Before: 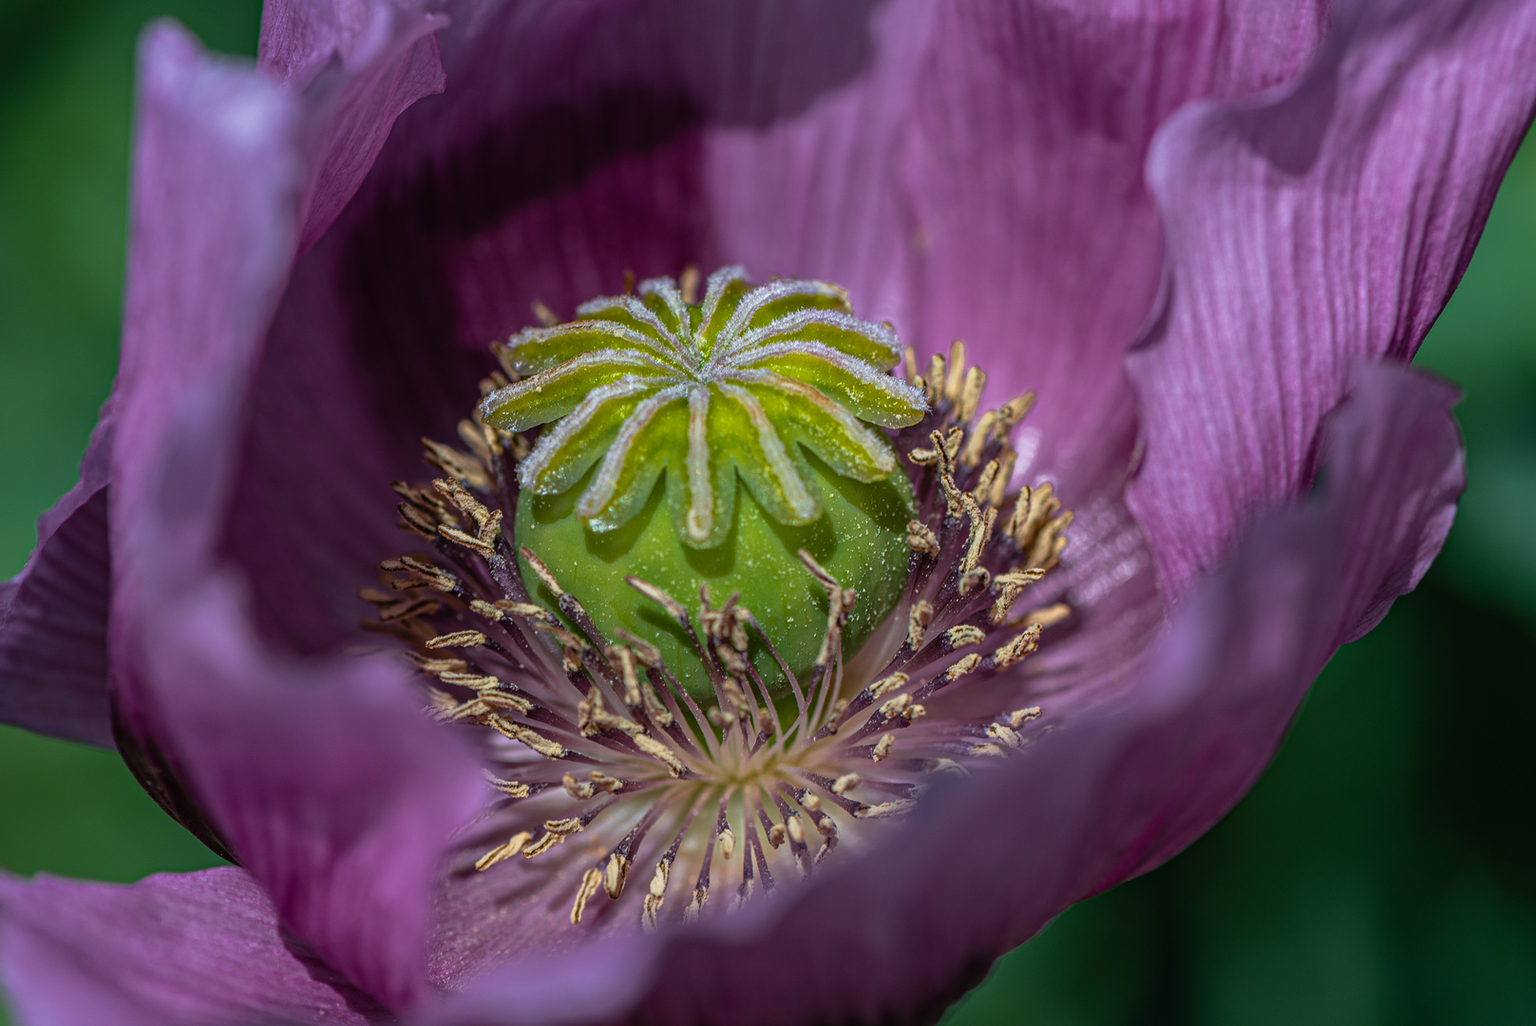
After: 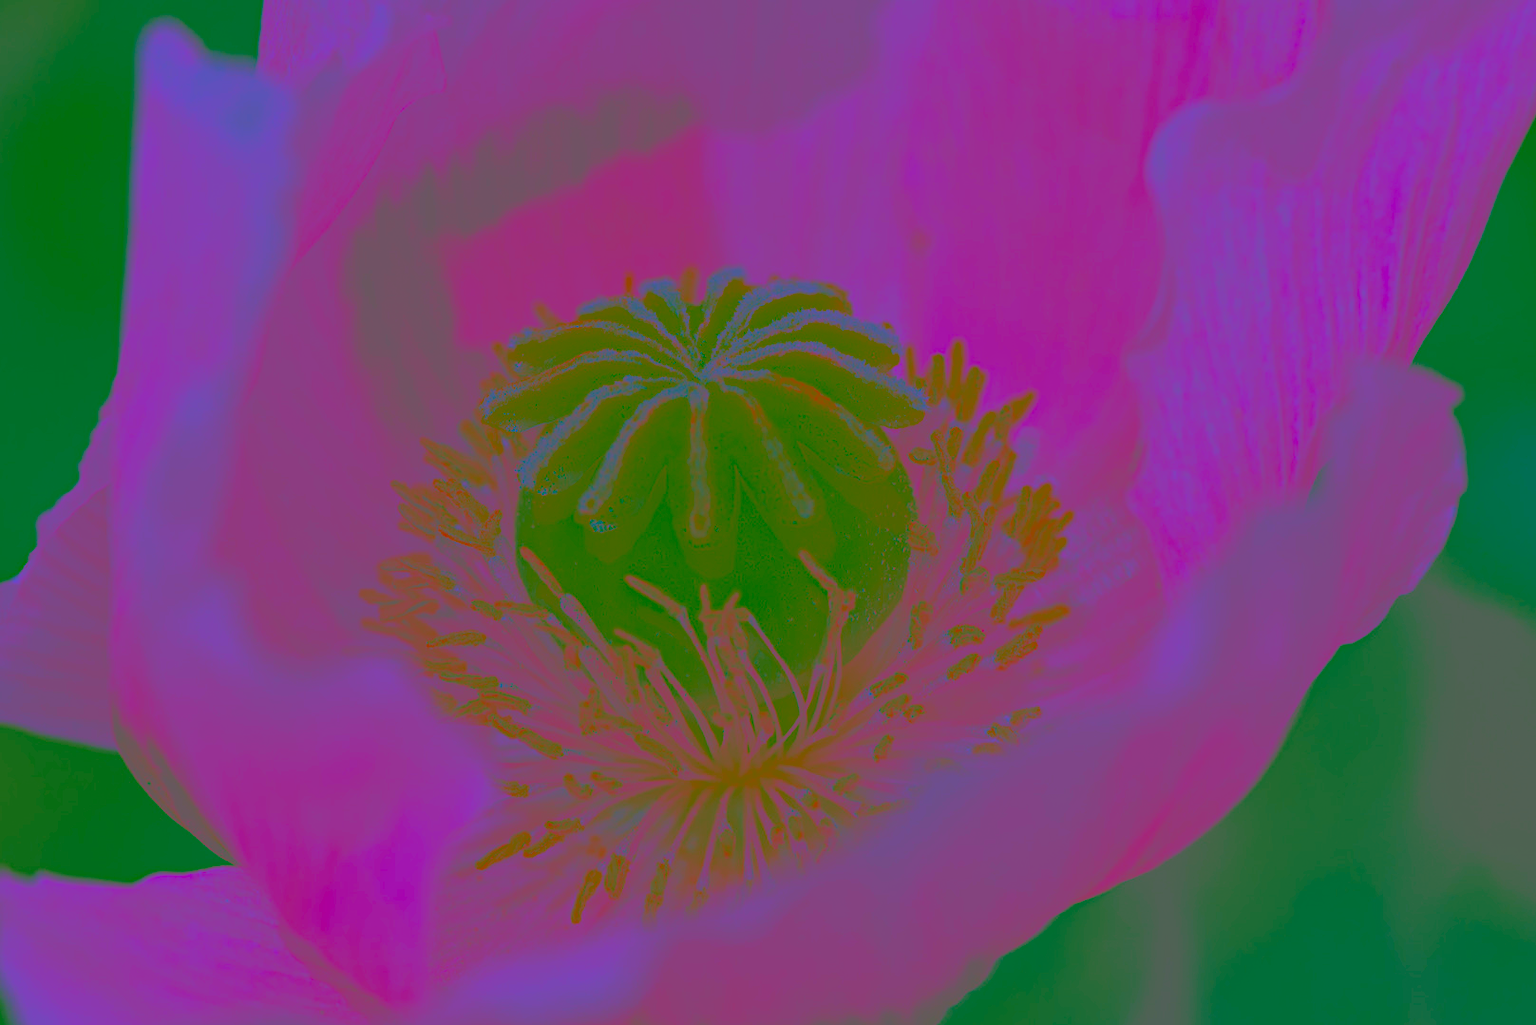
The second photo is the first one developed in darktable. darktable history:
contrast brightness saturation: contrast -0.981, brightness -0.16, saturation 0.76
sharpen: amount 0.492
velvia: on, module defaults
exposure: compensate exposure bias true, compensate highlight preservation false
